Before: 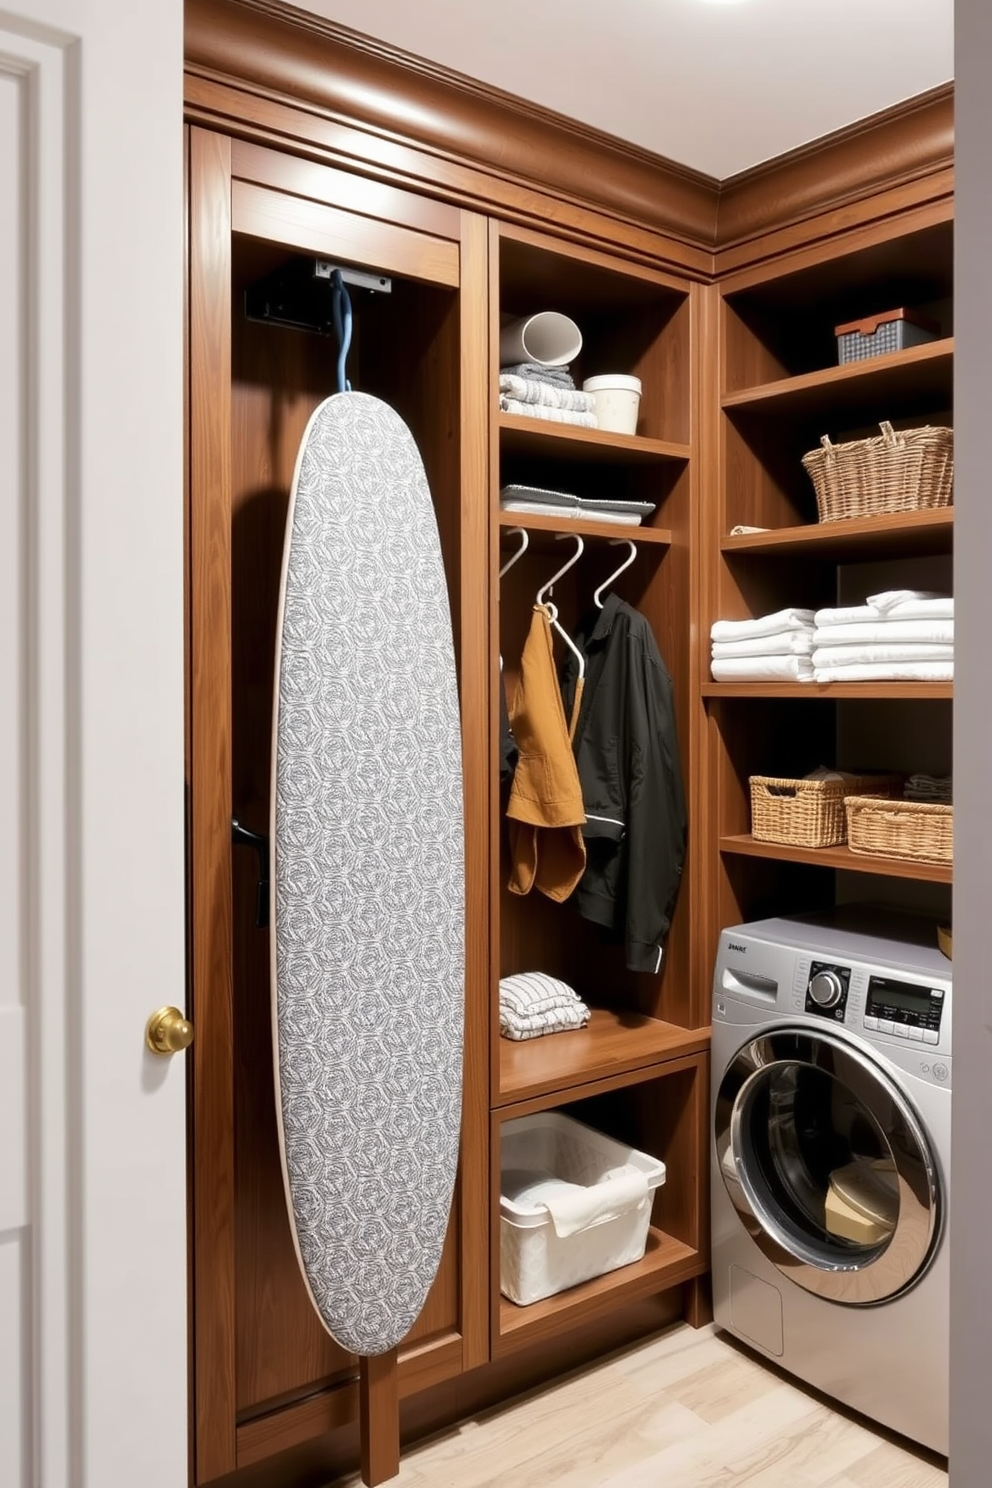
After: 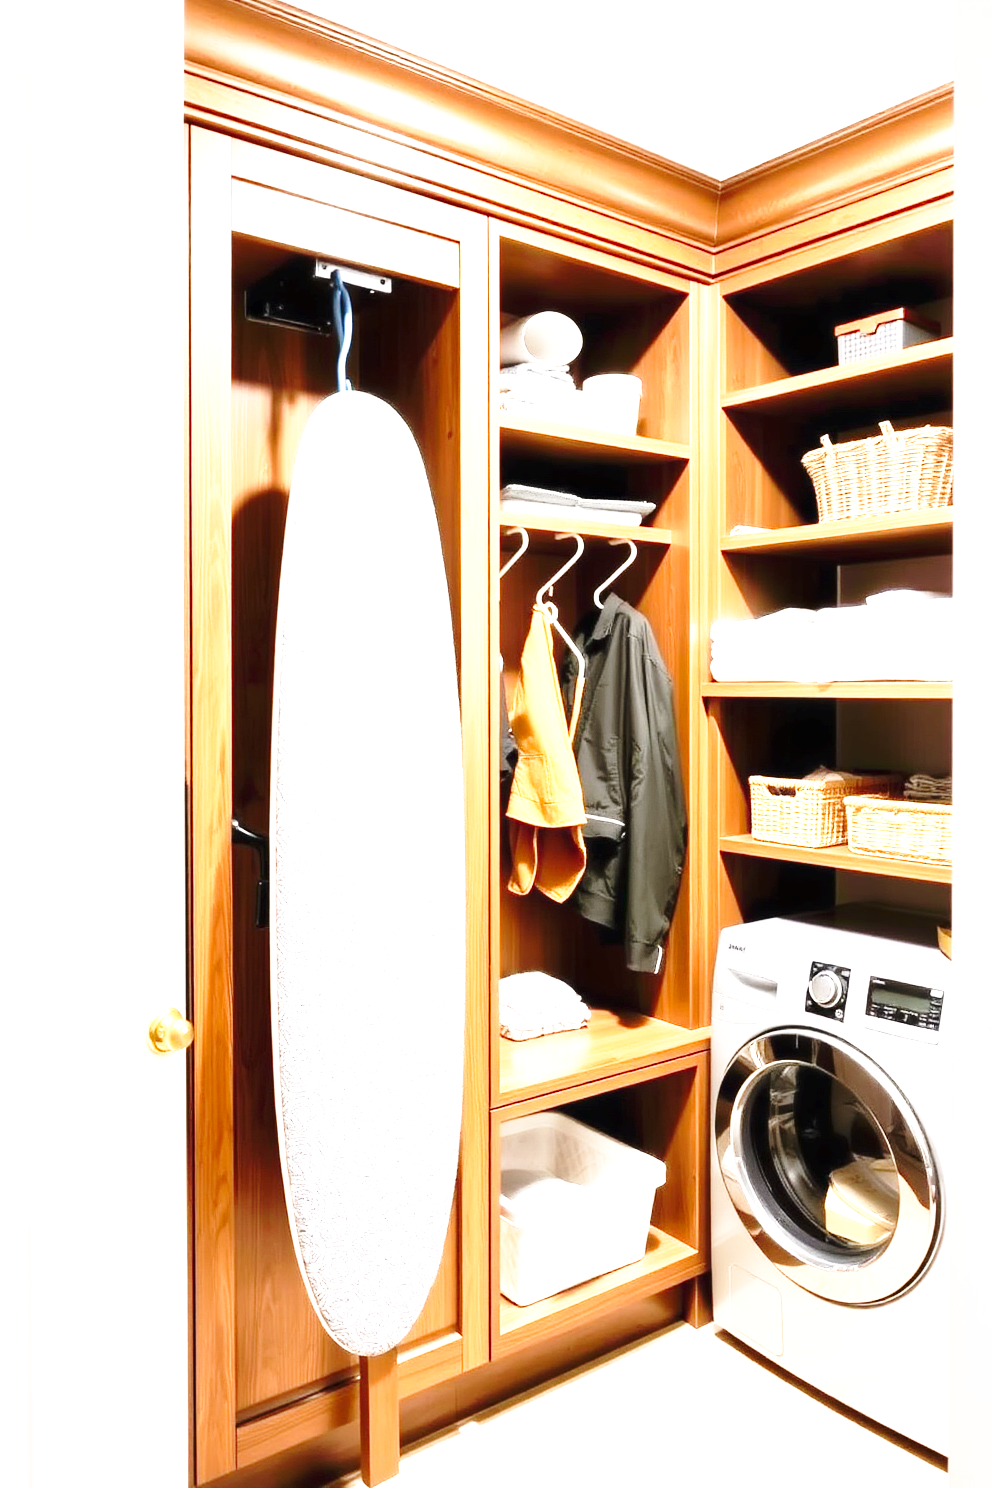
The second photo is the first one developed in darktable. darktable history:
exposure: black level correction 0, exposure 2.088 EV, compensate highlight preservation false
base curve: curves: ch0 [(0, 0) (0.036, 0.037) (0.121, 0.228) (0.46, 0.76) (0.859, 0.983) (1, 1)], preserve colors none
